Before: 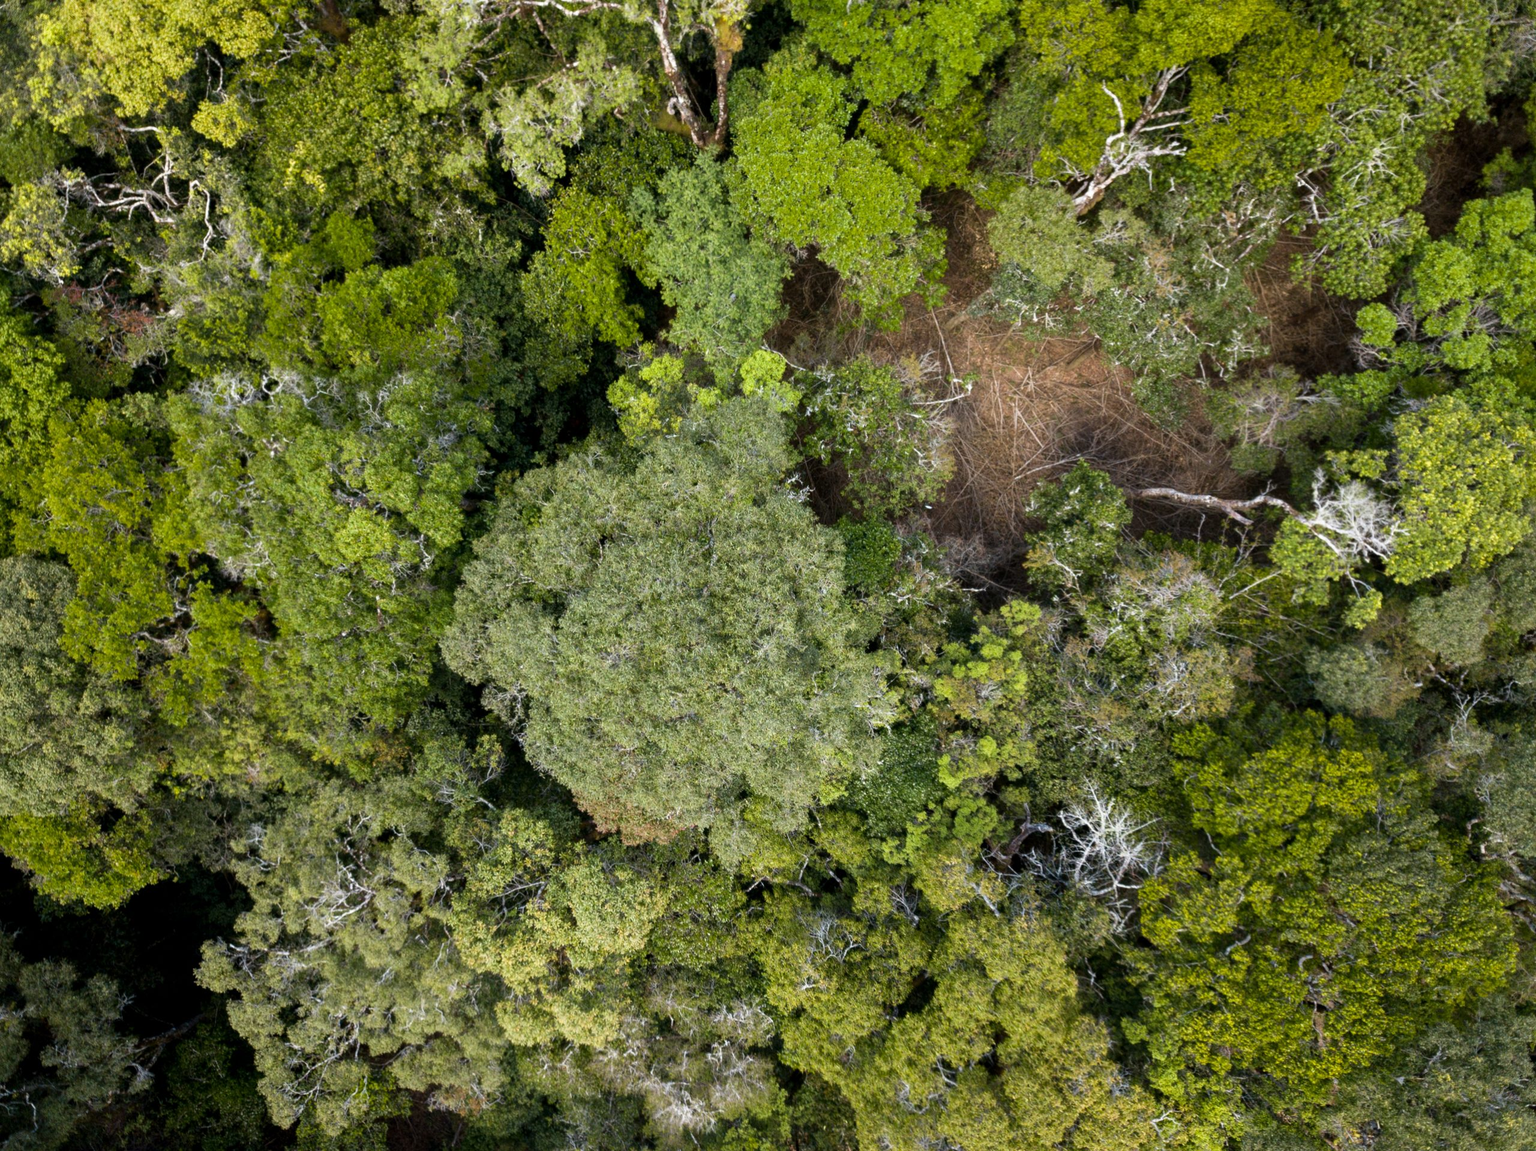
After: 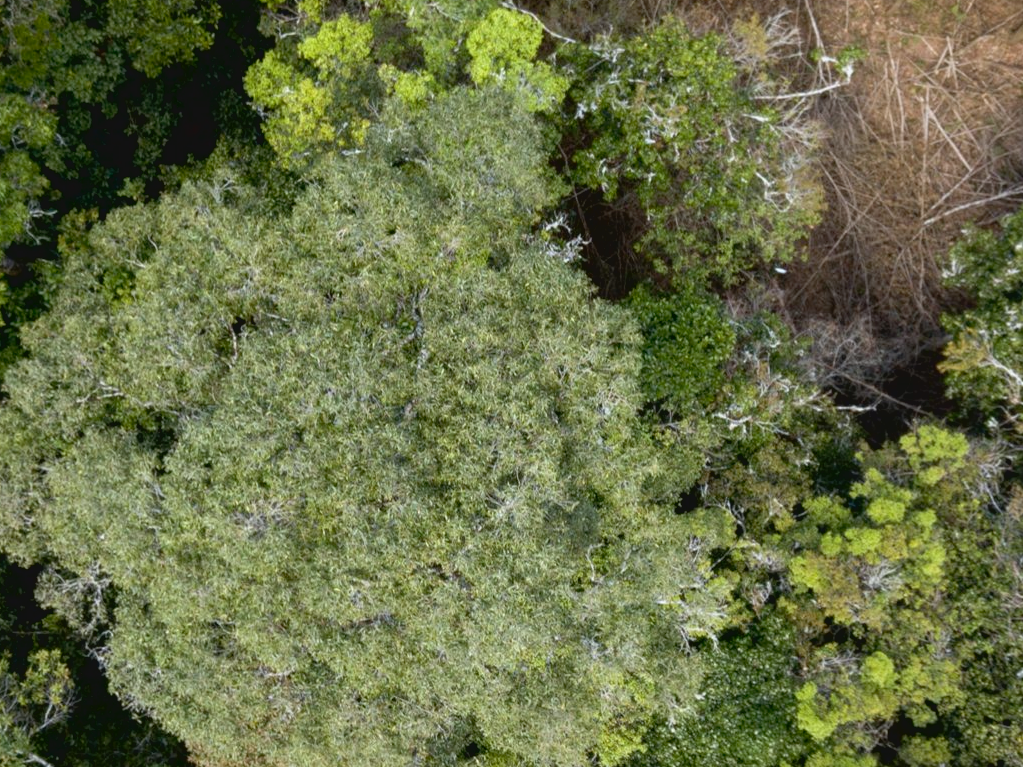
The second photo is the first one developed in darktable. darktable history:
crop: left 30%, top 30%, right 30%, bottom 30%
white balance: red 0.982, blue 1.018
exposure: black level correction 0.007, exposure 0.093 EV, compensate highlight preservation false
contrast brightness saturation: contrast -0.1, saturation -0.1
